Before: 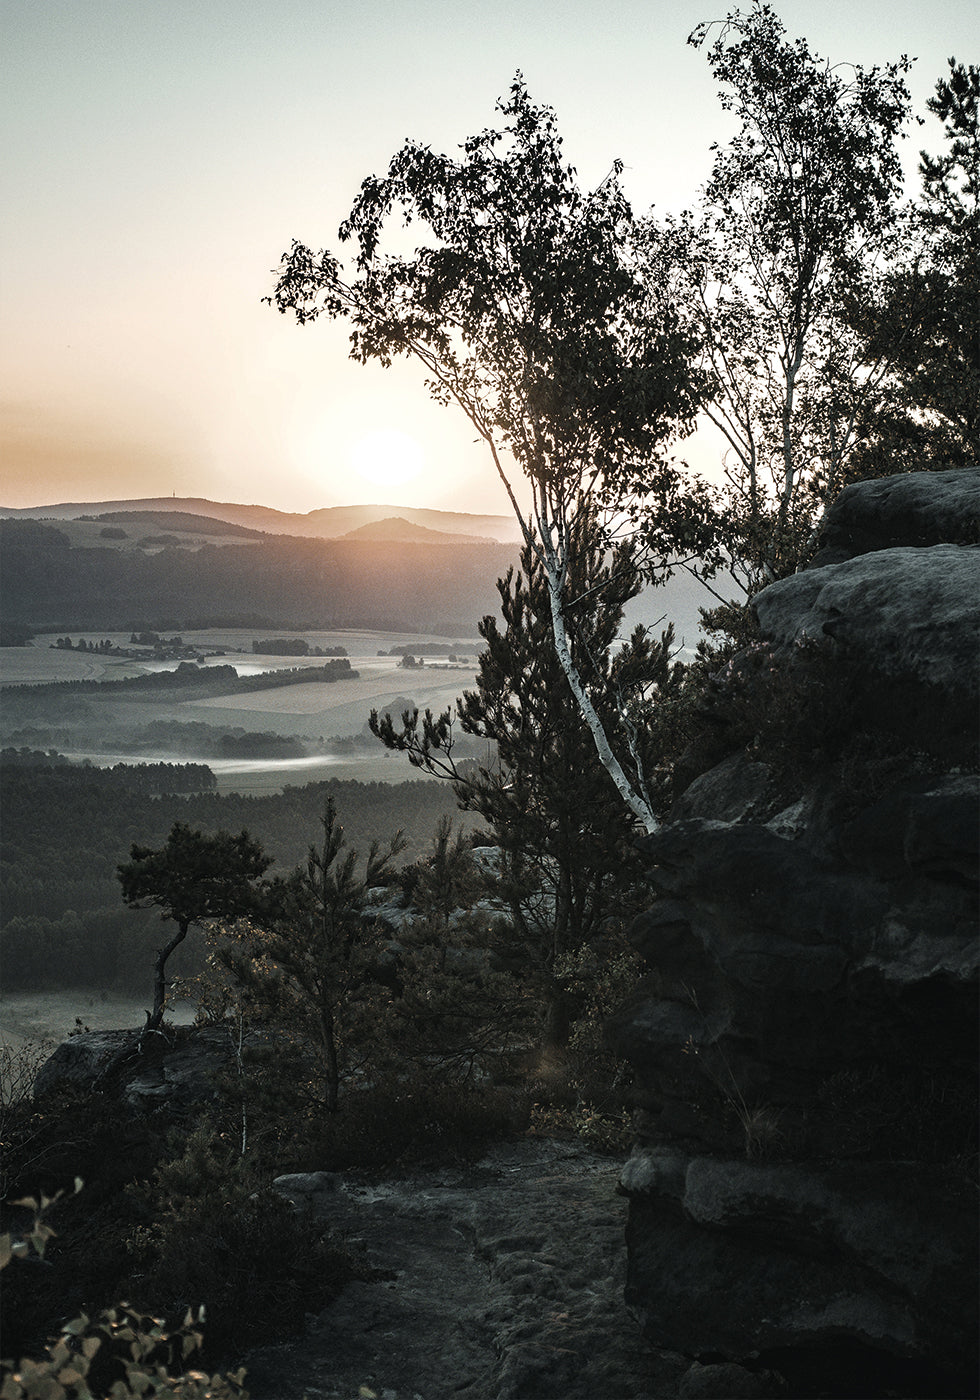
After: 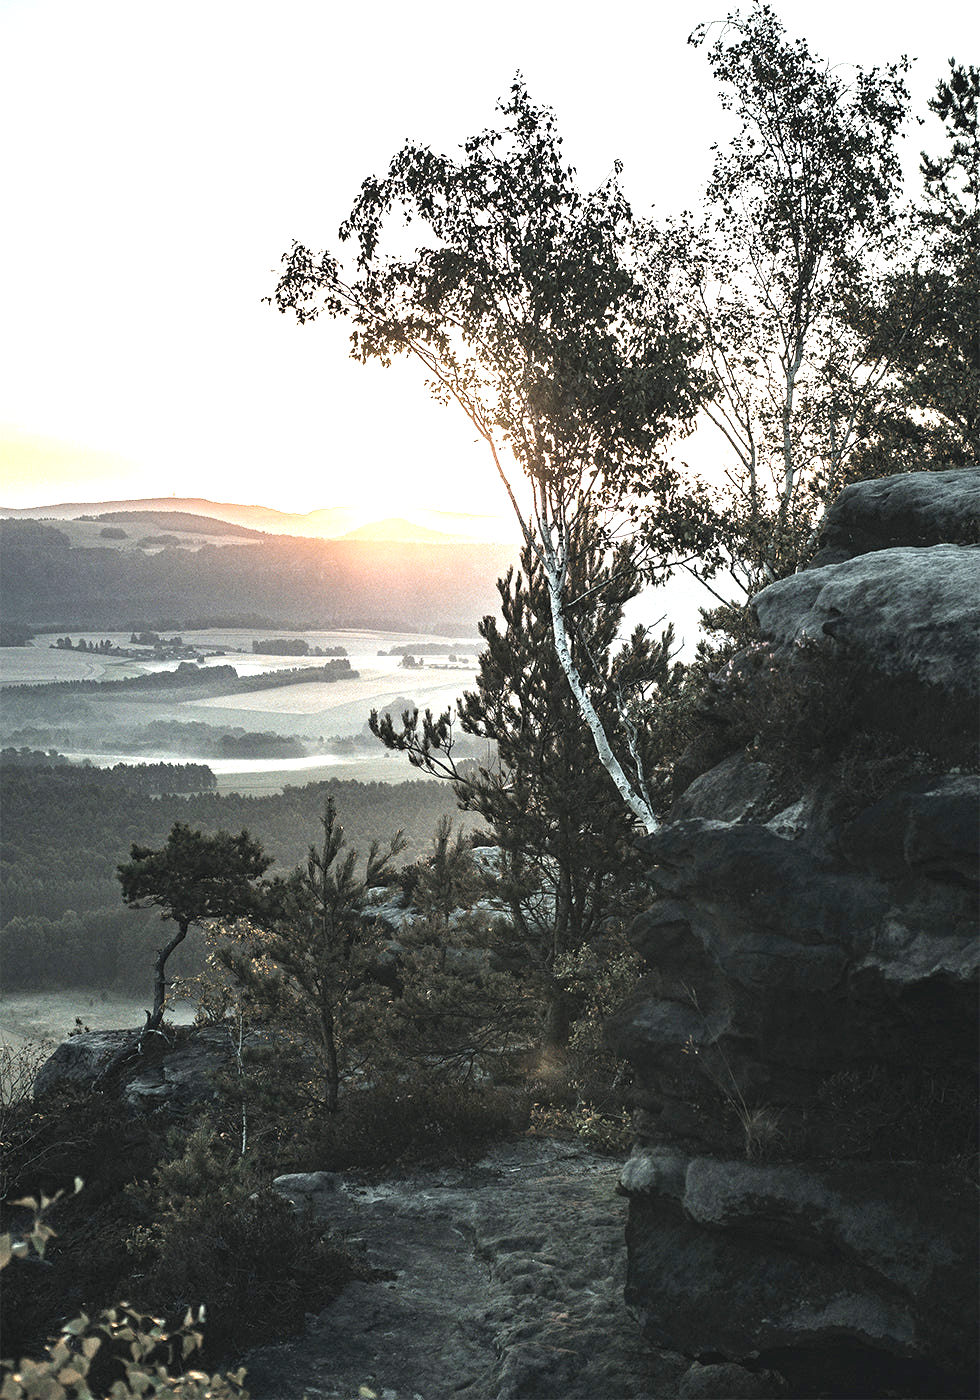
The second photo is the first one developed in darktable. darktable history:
exposure: black level correction 0, exposure 1.45 EV, compensate exposure bias true, compensate highlight preservation false
color correction: highlights a* 0.003, highlights b* -0.283
